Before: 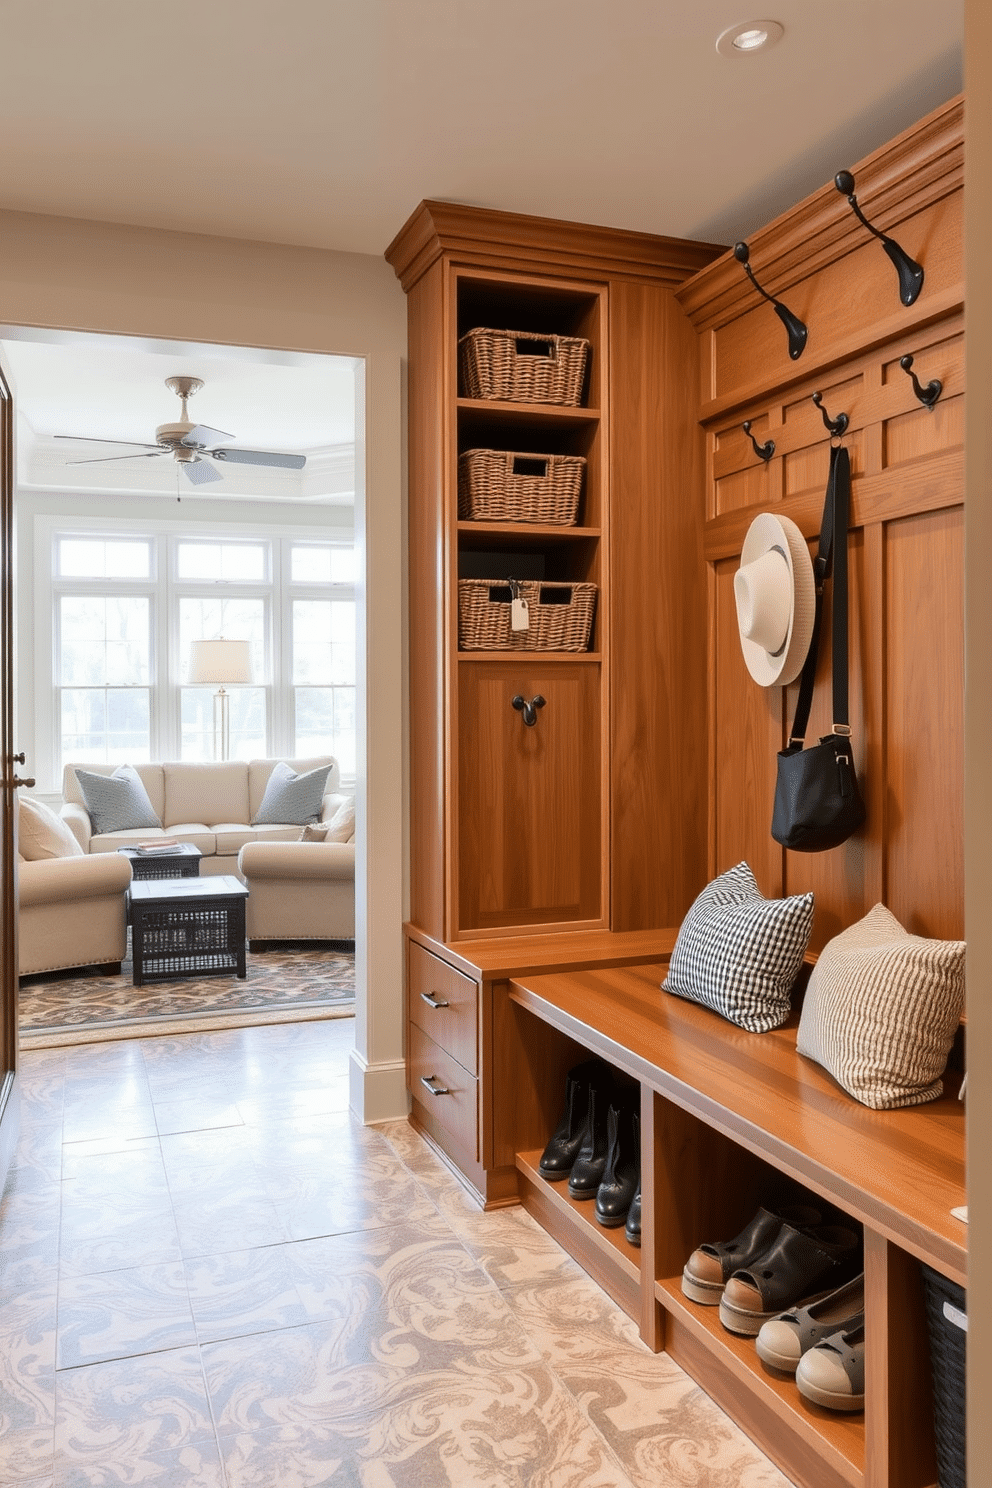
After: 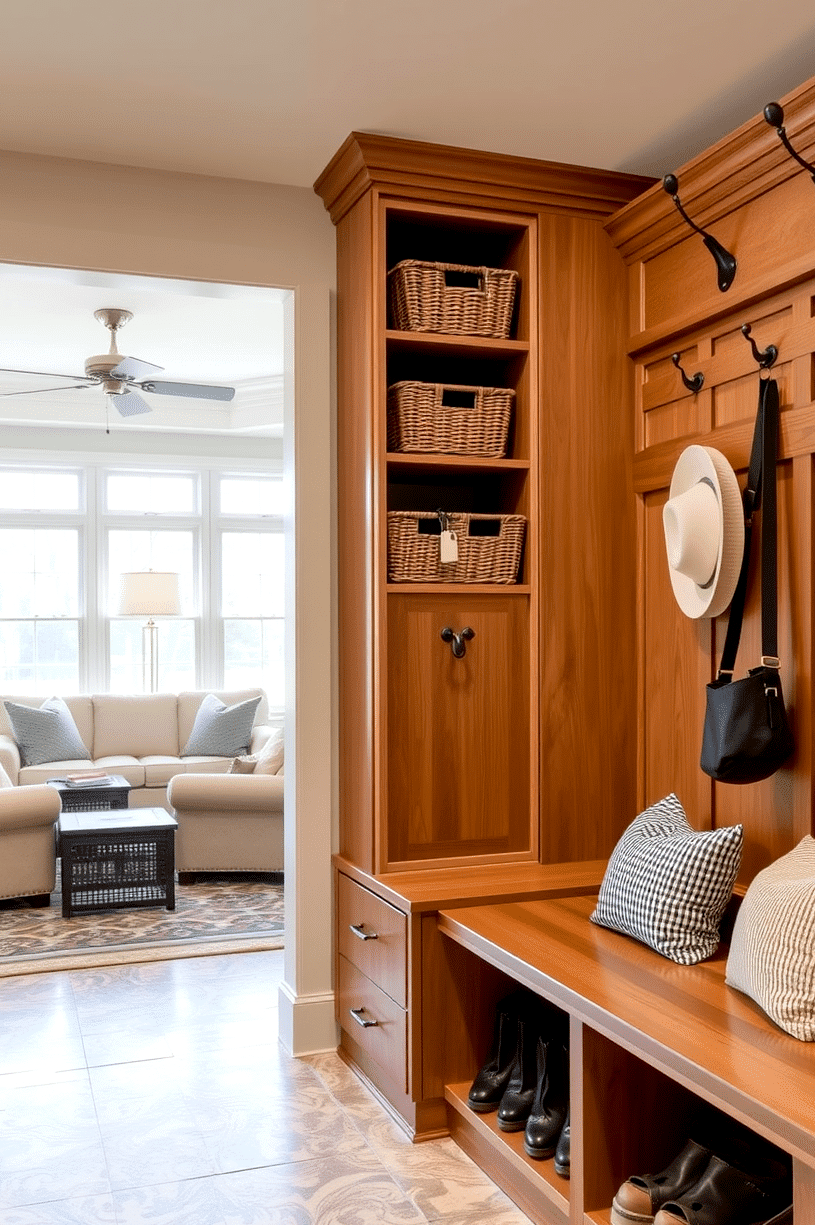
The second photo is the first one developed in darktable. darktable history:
exposure: black level correction 0.007, exposure 0.155 EV, compensate highlight preservation false
crop and rotate: left 7.214%, top 4.609%, right 10.604%, bottom 13.025%
